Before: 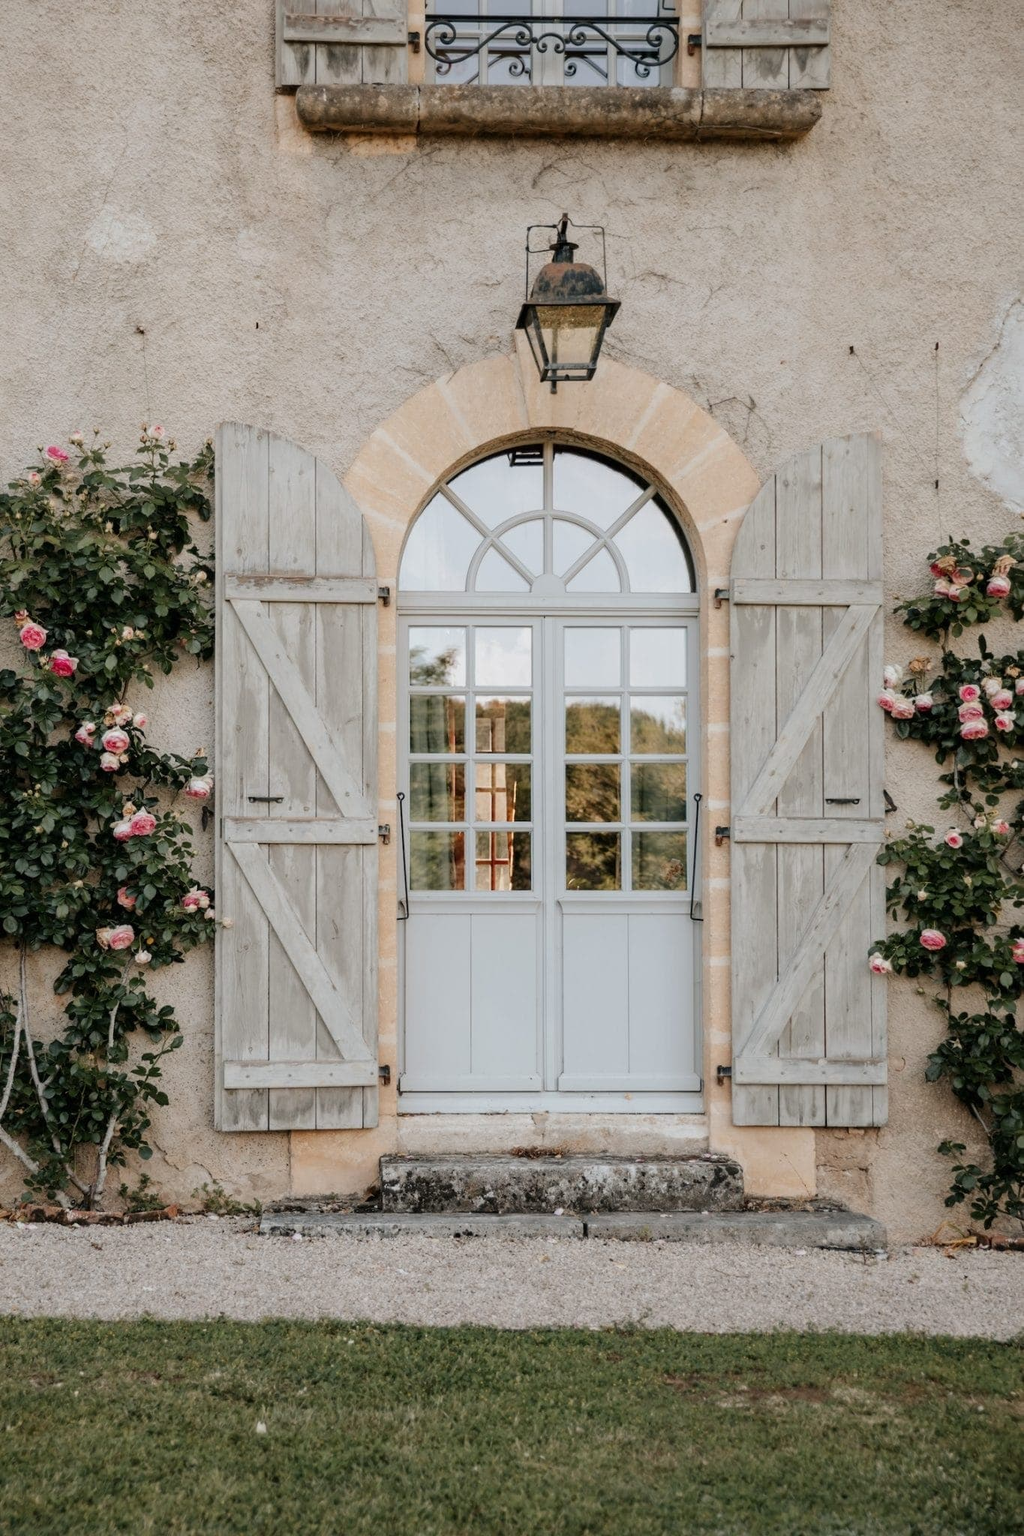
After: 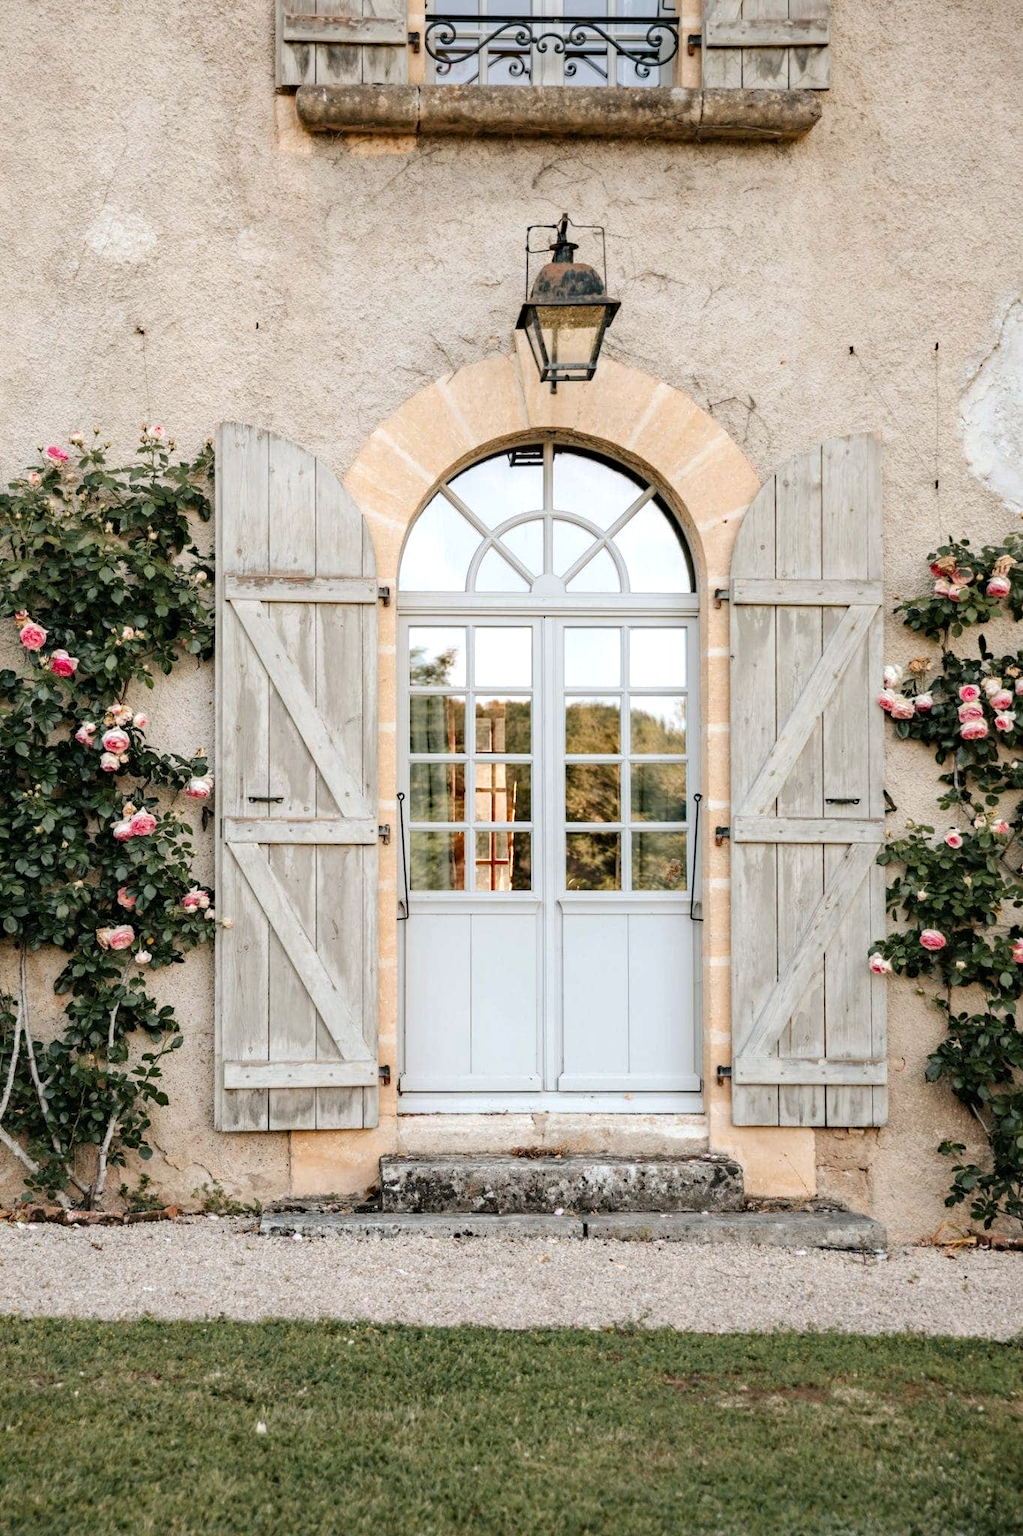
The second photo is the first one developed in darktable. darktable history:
exposure: exposure 0.578 EV, compensate exposure bias true, compensate highlight preservation false
haze removal: compatibility mode true, adaptive false
